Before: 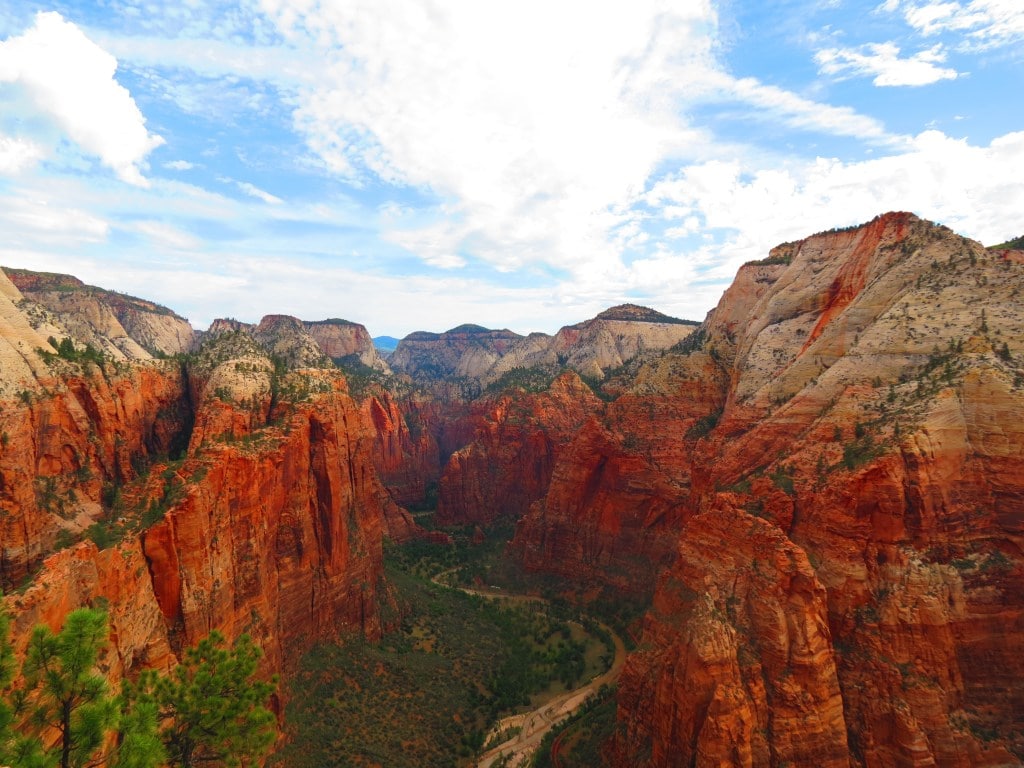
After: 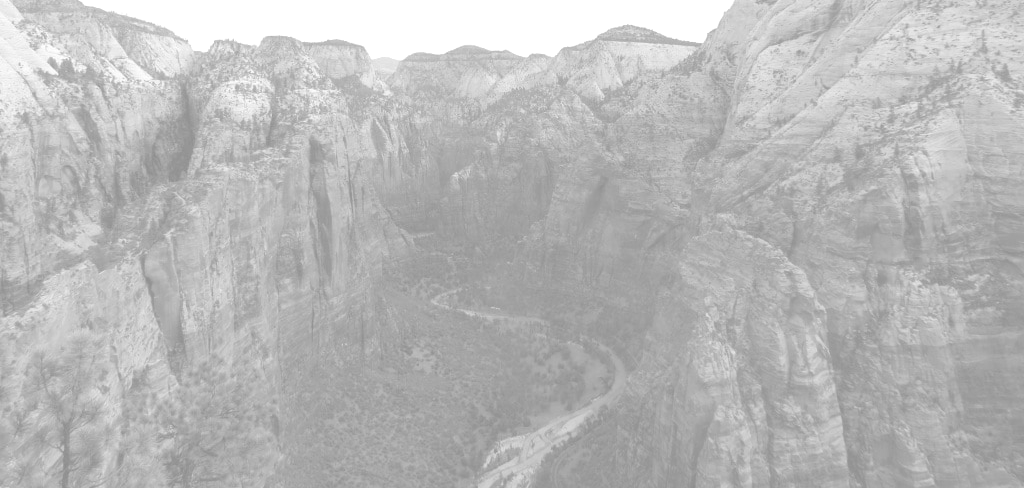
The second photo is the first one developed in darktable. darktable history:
crop and rotate: top 36.435%
white balance: red 1.066, blue 1.119
monochrome: on, module defaults
colorize: hue 43.2°, saturation 40%, version 1
